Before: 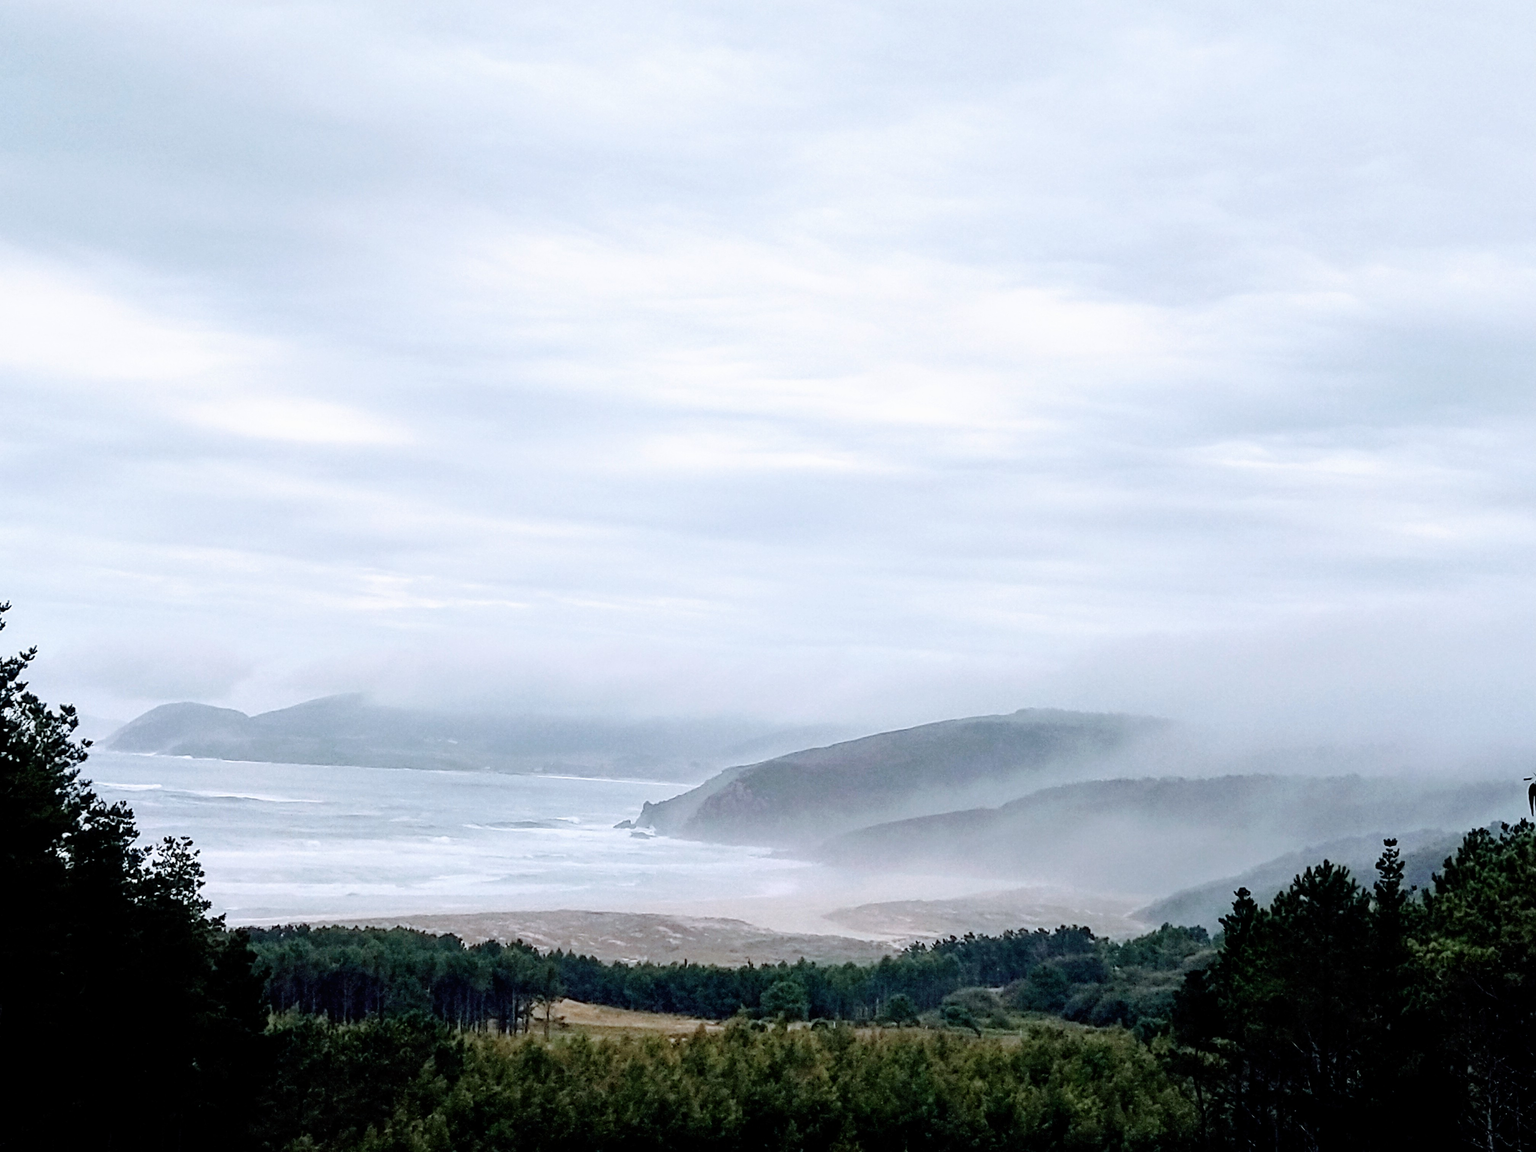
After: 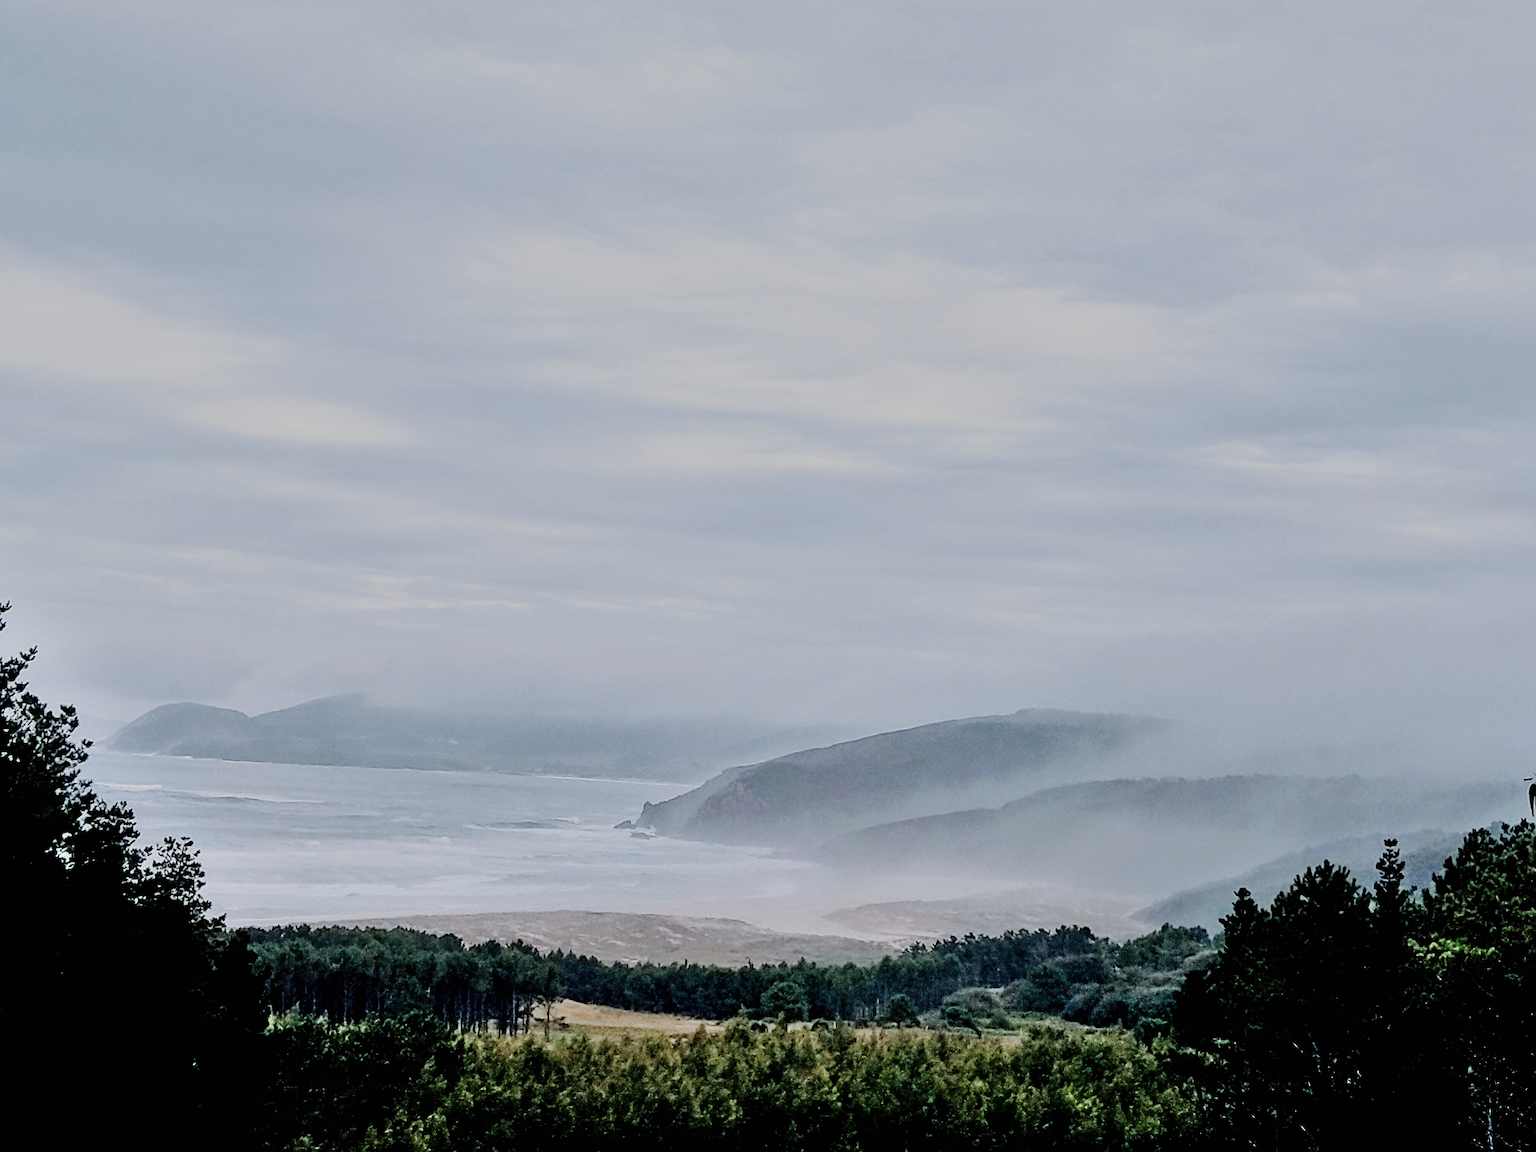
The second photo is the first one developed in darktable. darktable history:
filmic rgb: black relative exposure -7.65 EV, white relative exposure 4.56 EV, hardness 3.61
sharpen: on, module defaults
shadows and highlights: soften with gaussian
